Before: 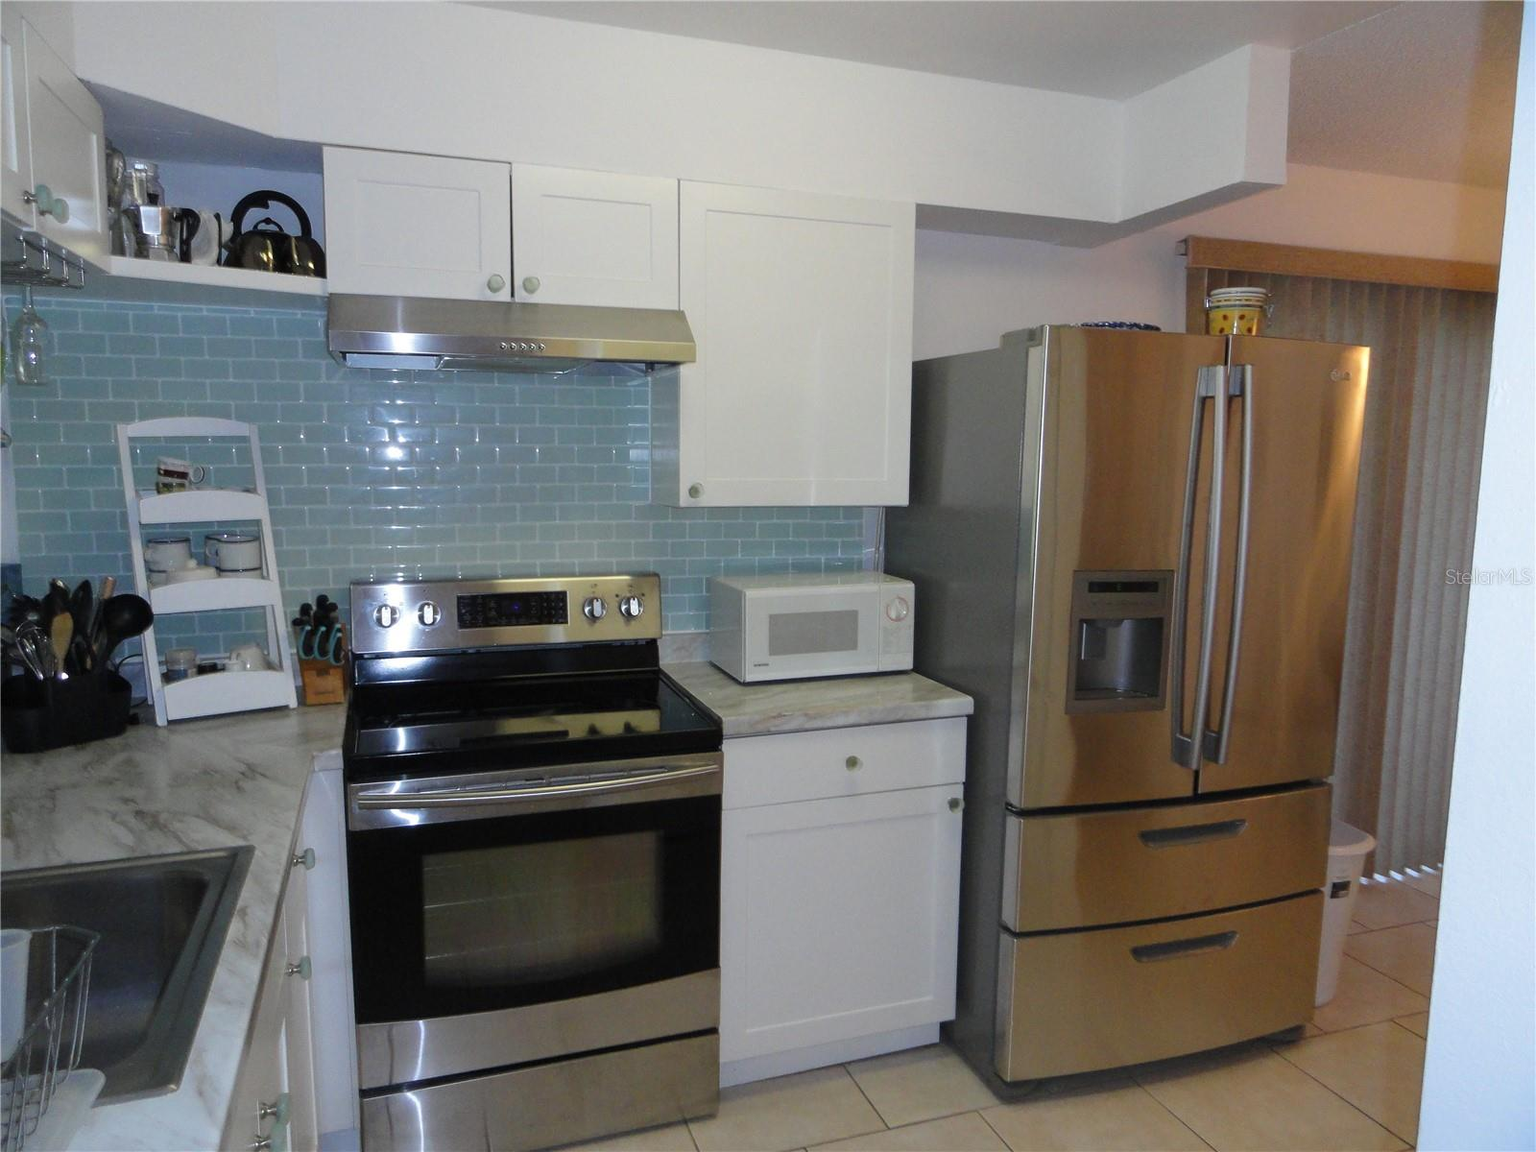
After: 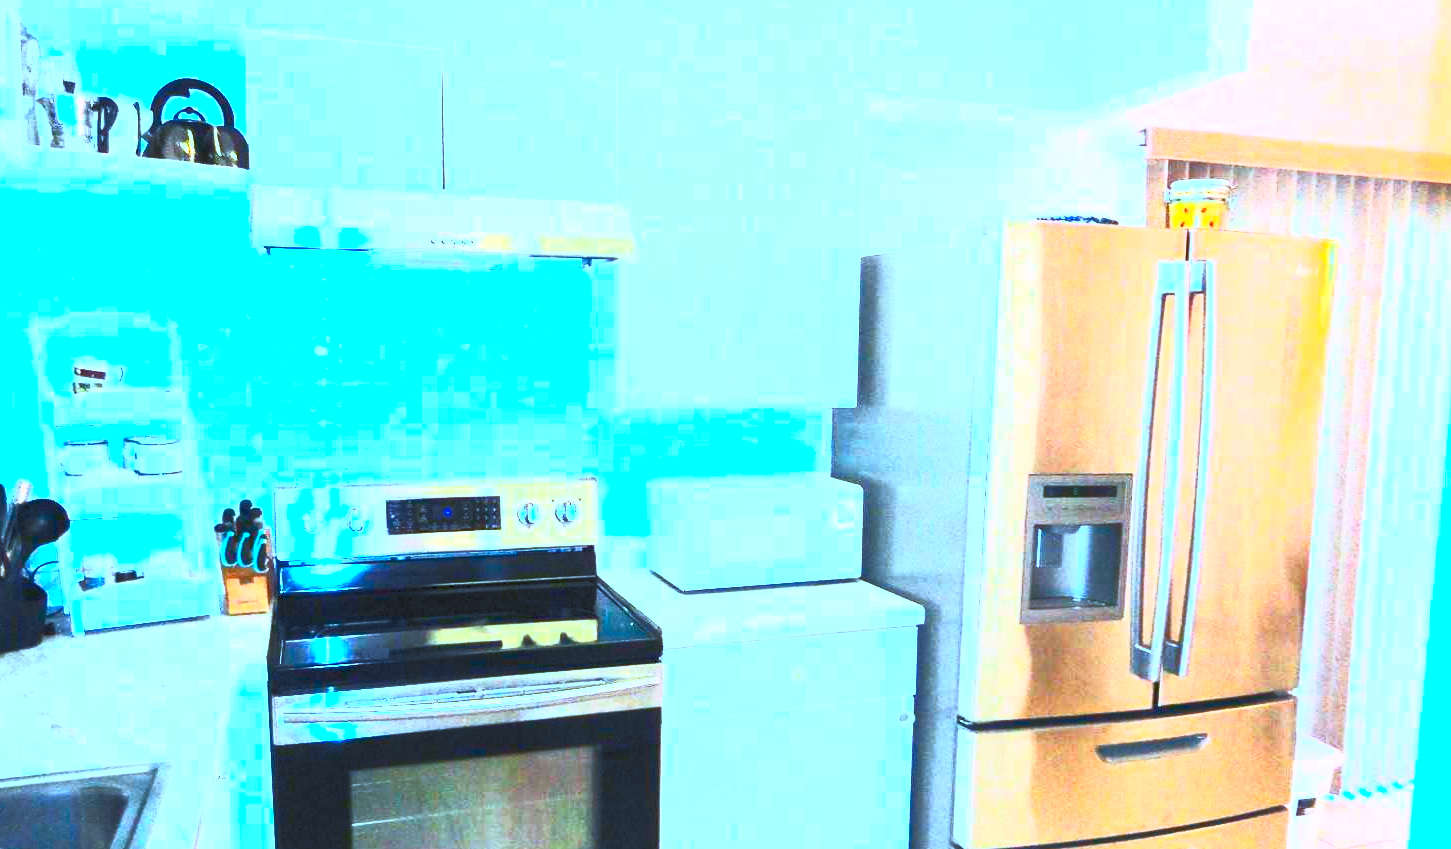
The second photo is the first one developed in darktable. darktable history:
exposure: black level correction 0.001, exposure 1.826 EV, compensate highlight preservation false
color correction: highlights a* -11.35, highlights b* -15.16
color calibration: illuminant as shot in camera, x 0.37, y 0.382, temperature 4315.05 K
contrast brightness saturation: contrast 0.983, brightness 0.99, saturation 0.988
crop: left 5.635%, top 10.049%, right 3.636%, bottom 19.136%
